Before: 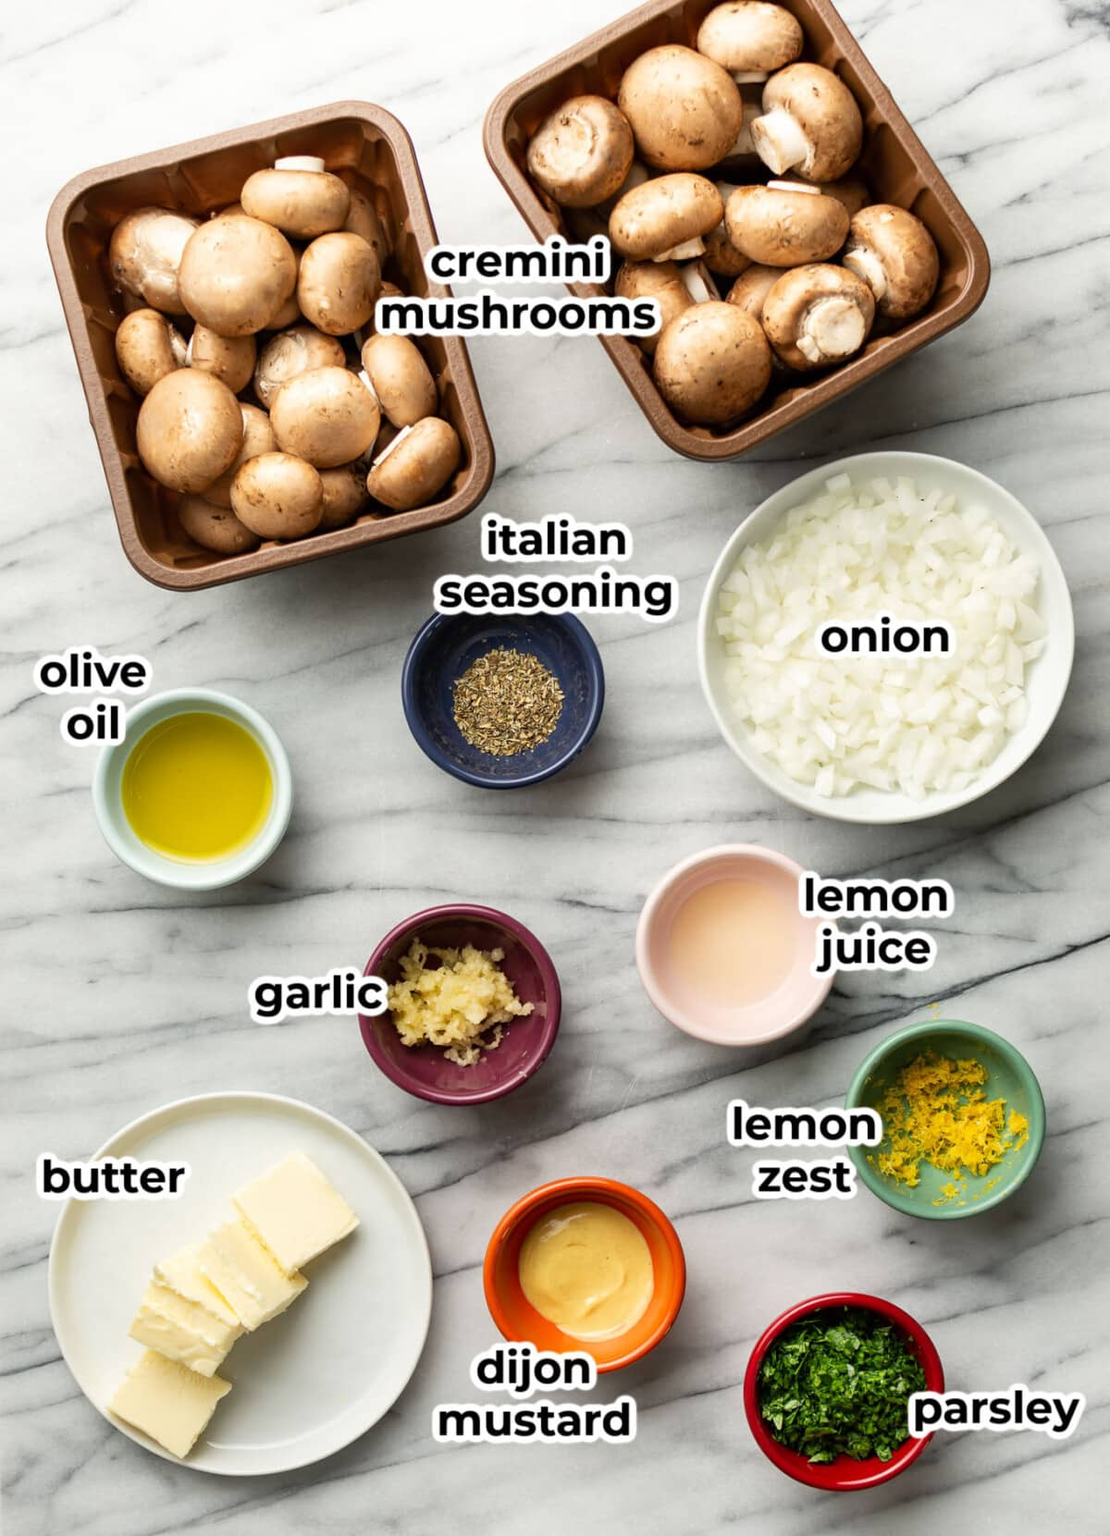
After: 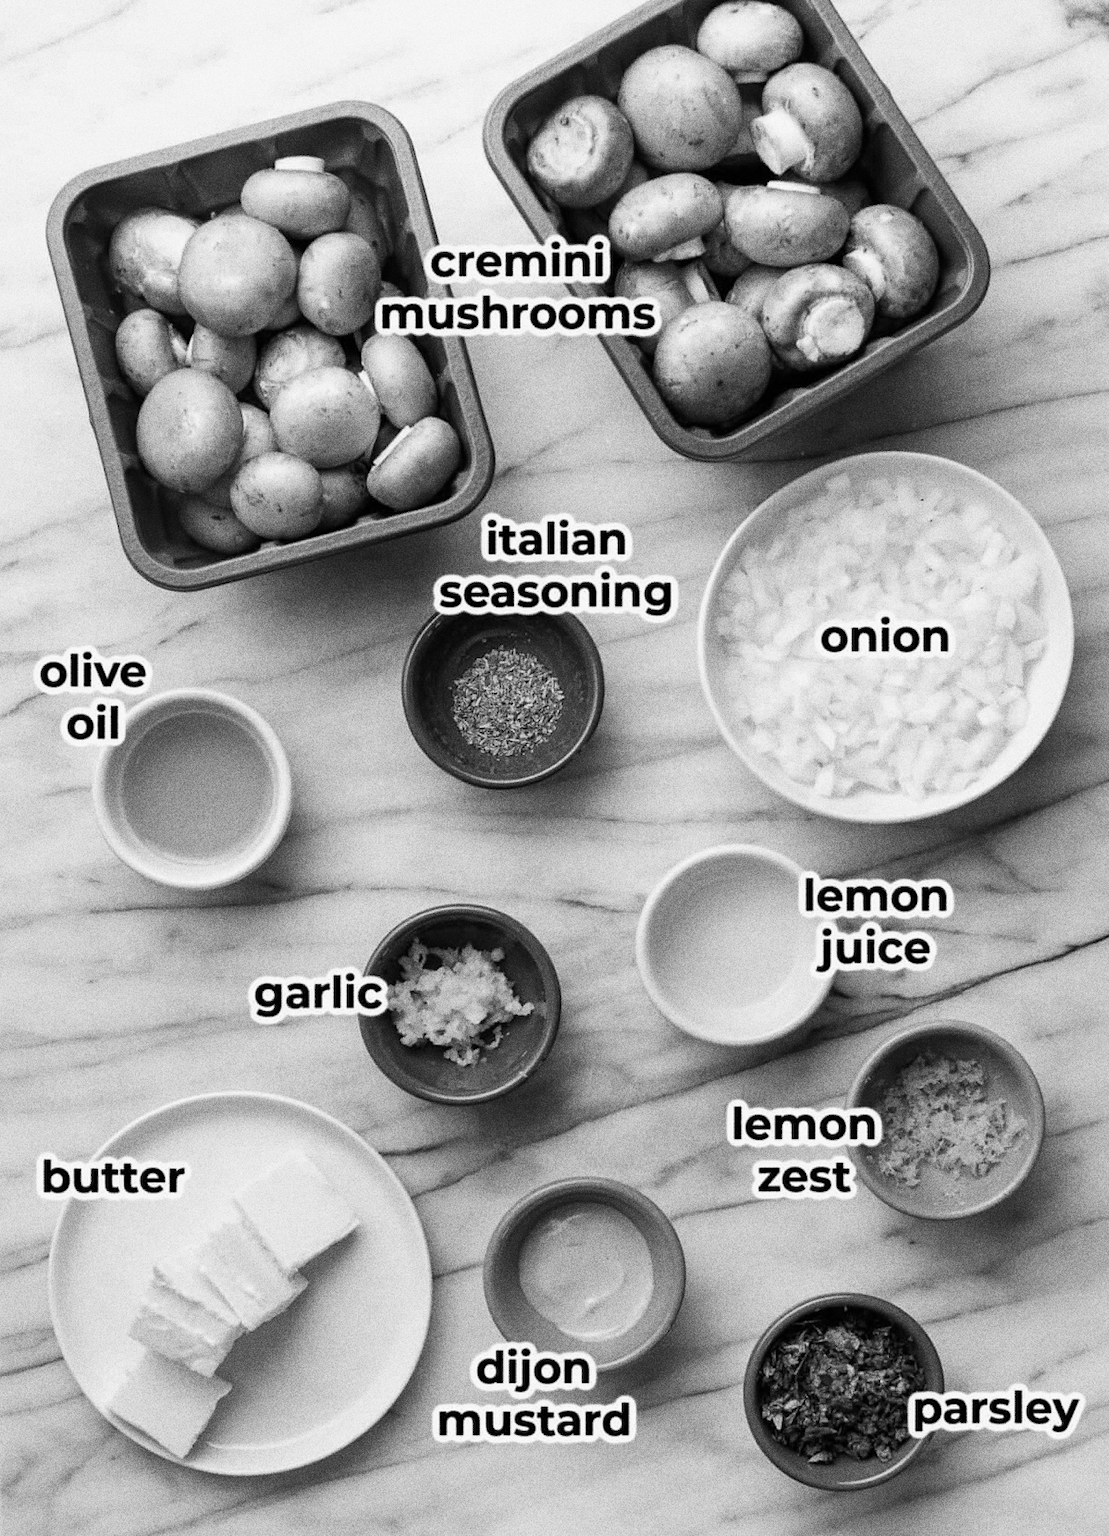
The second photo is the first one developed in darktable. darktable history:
grain: strength 49.07%
color calibration: output gray [0.31, 0.36, 0.33, 0], gray › normalize channels true, illuminant same as pipeline (D50), adaptation XYZ, x 0.346, y 0.359, gamut compression 0
